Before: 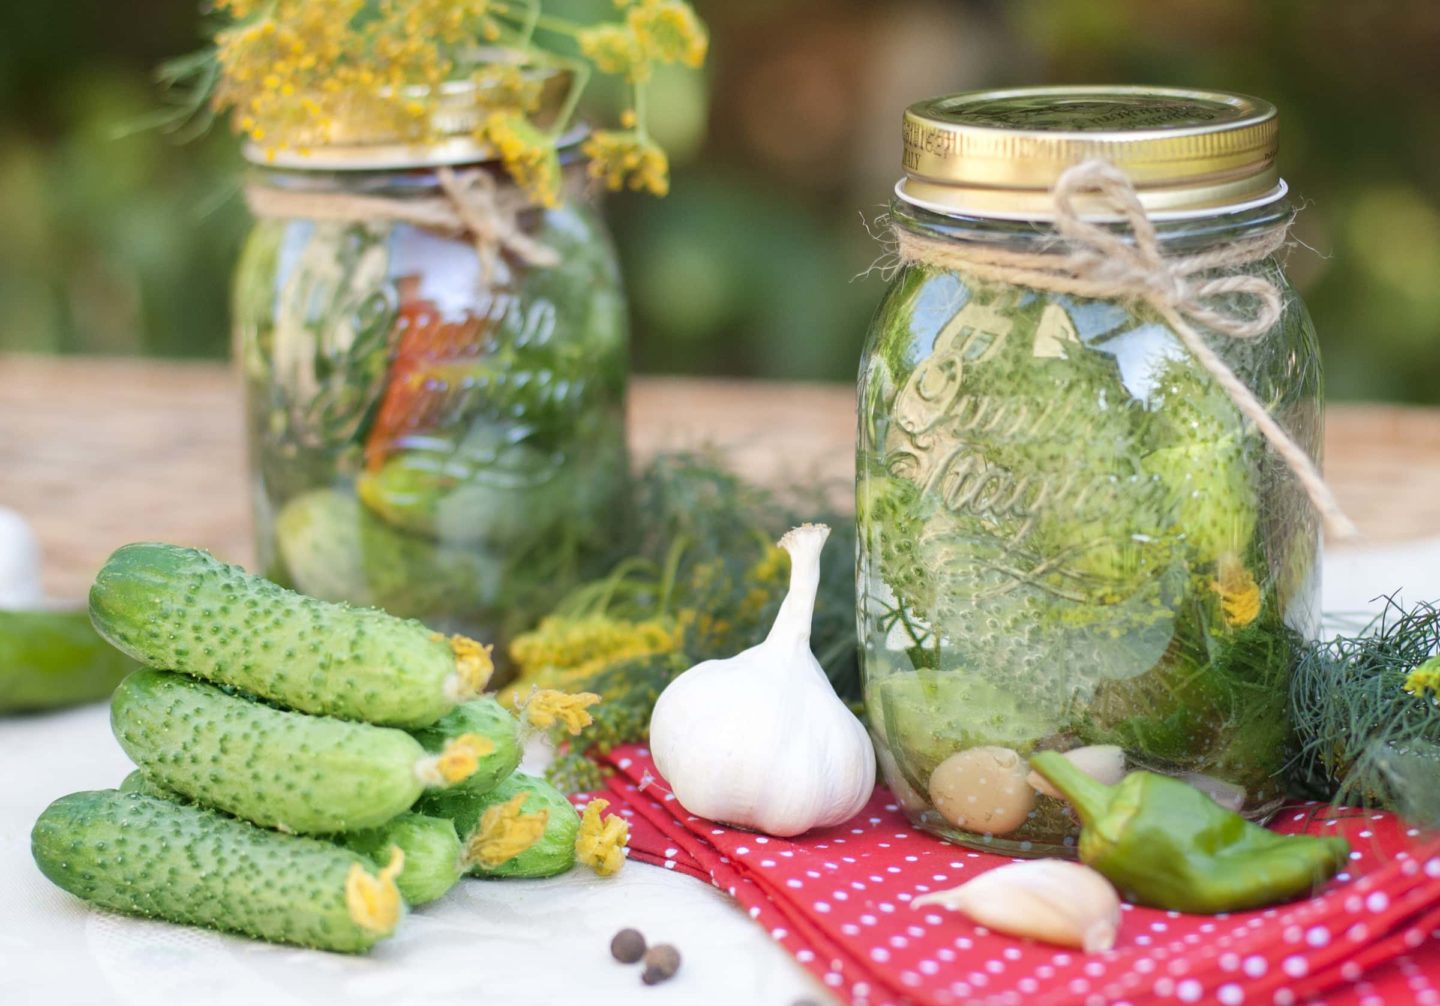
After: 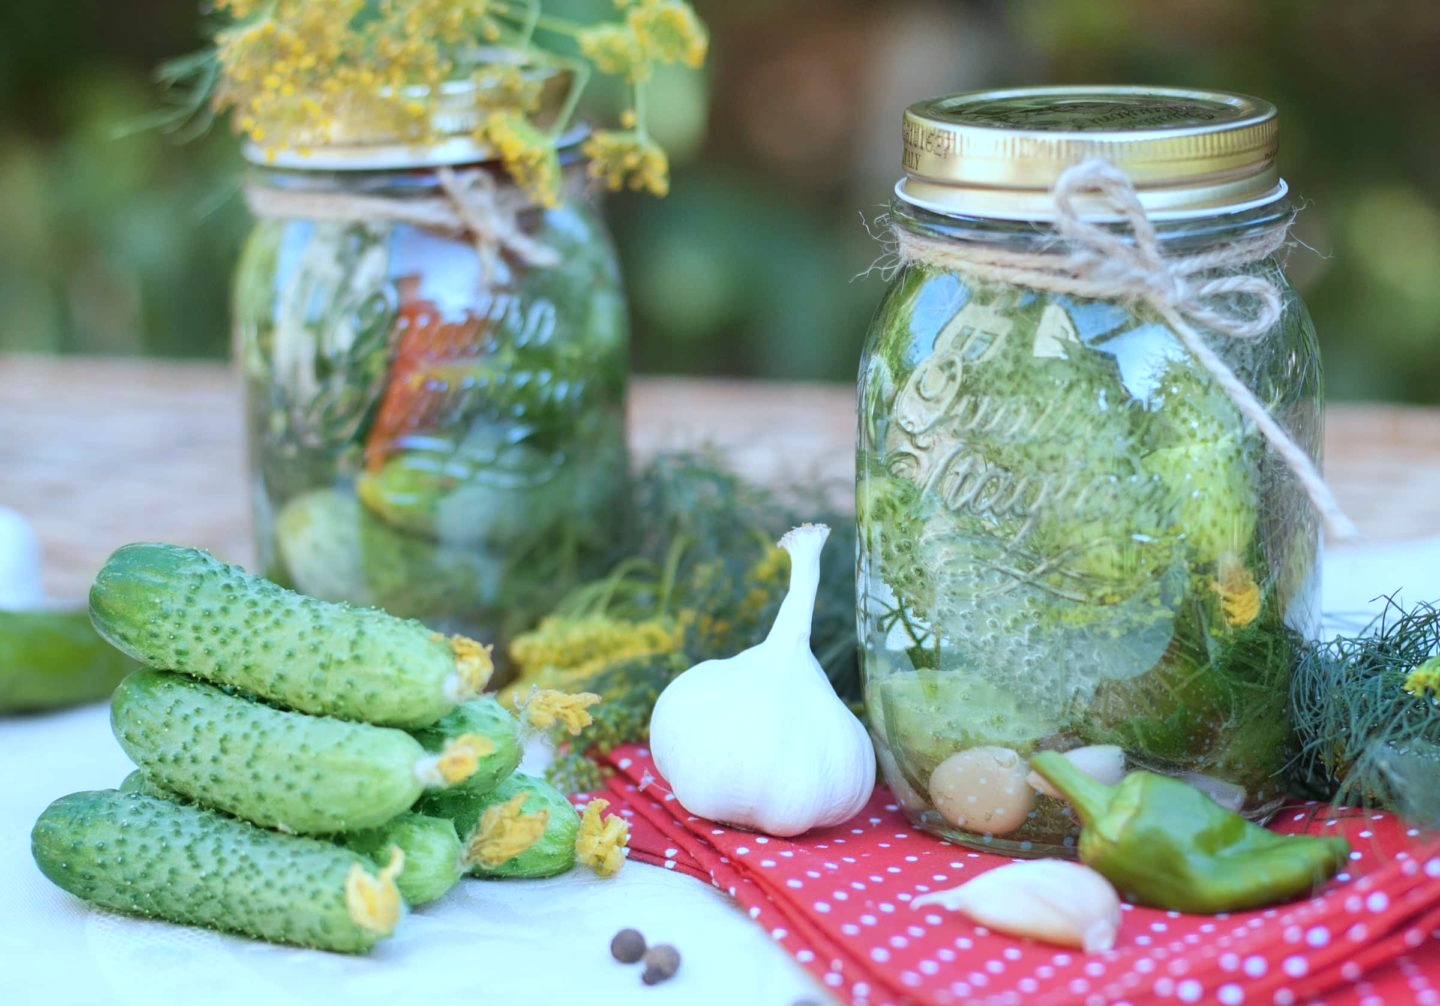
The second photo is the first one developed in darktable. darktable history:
color correction: highlights a* -11.71, highlights b* -15.58
white balance: red 1.004, blue 1.096
